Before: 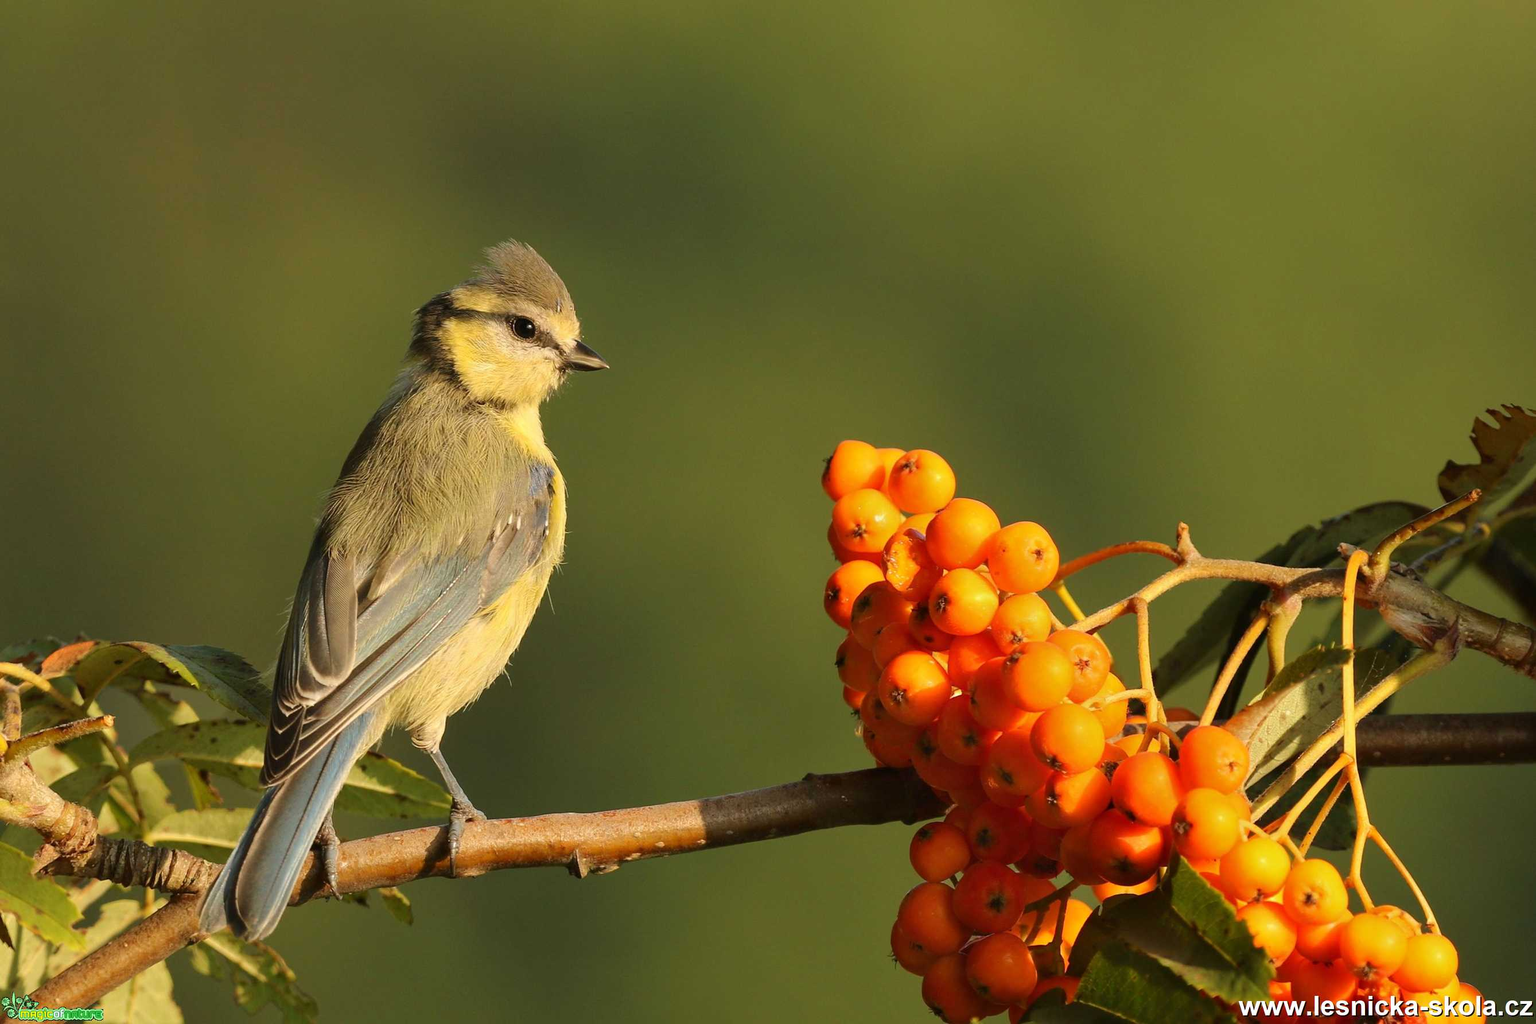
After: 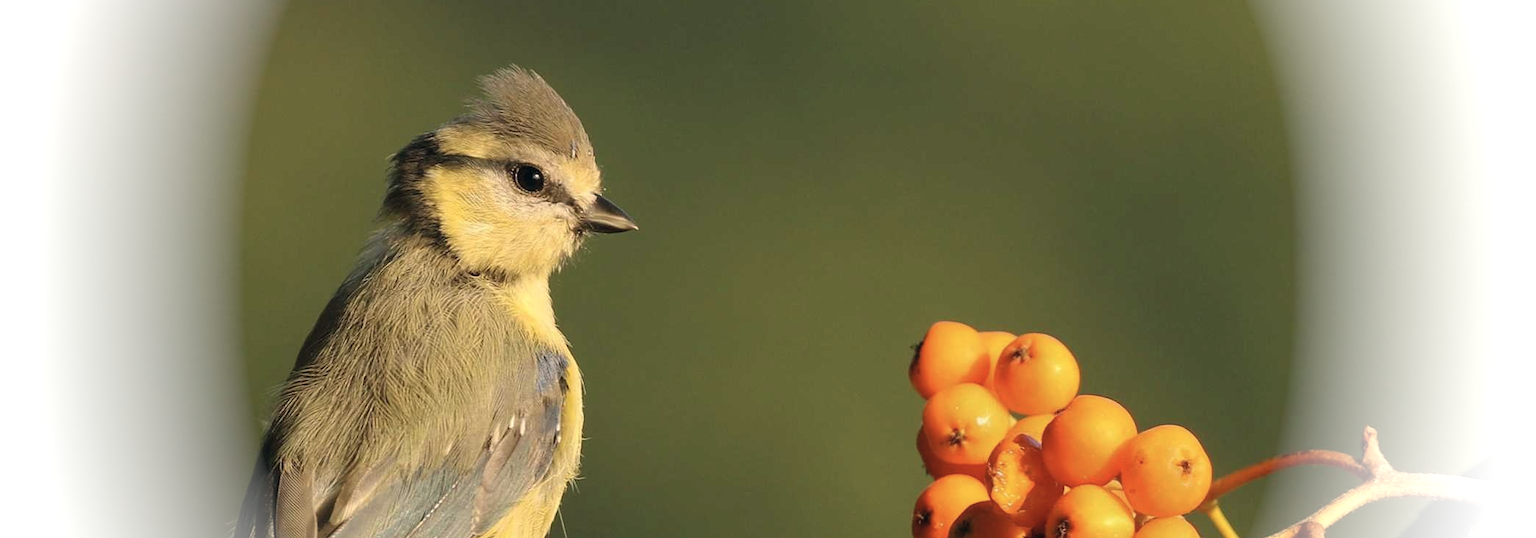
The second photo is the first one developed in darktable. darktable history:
vignetting: fall-off start 69.04%, fall-off radius 28.79%, brightness 1, saturation -0.492, width/height ratio 0.989, shape 0.856
crop: left 7.104%, top 18.386%, right 14.469%, bottom 40.351%
color correction: highlights a* 2.88, highlights b* 5, shadows a* -2.21, shadows b* -4.89, saturation 0.793
